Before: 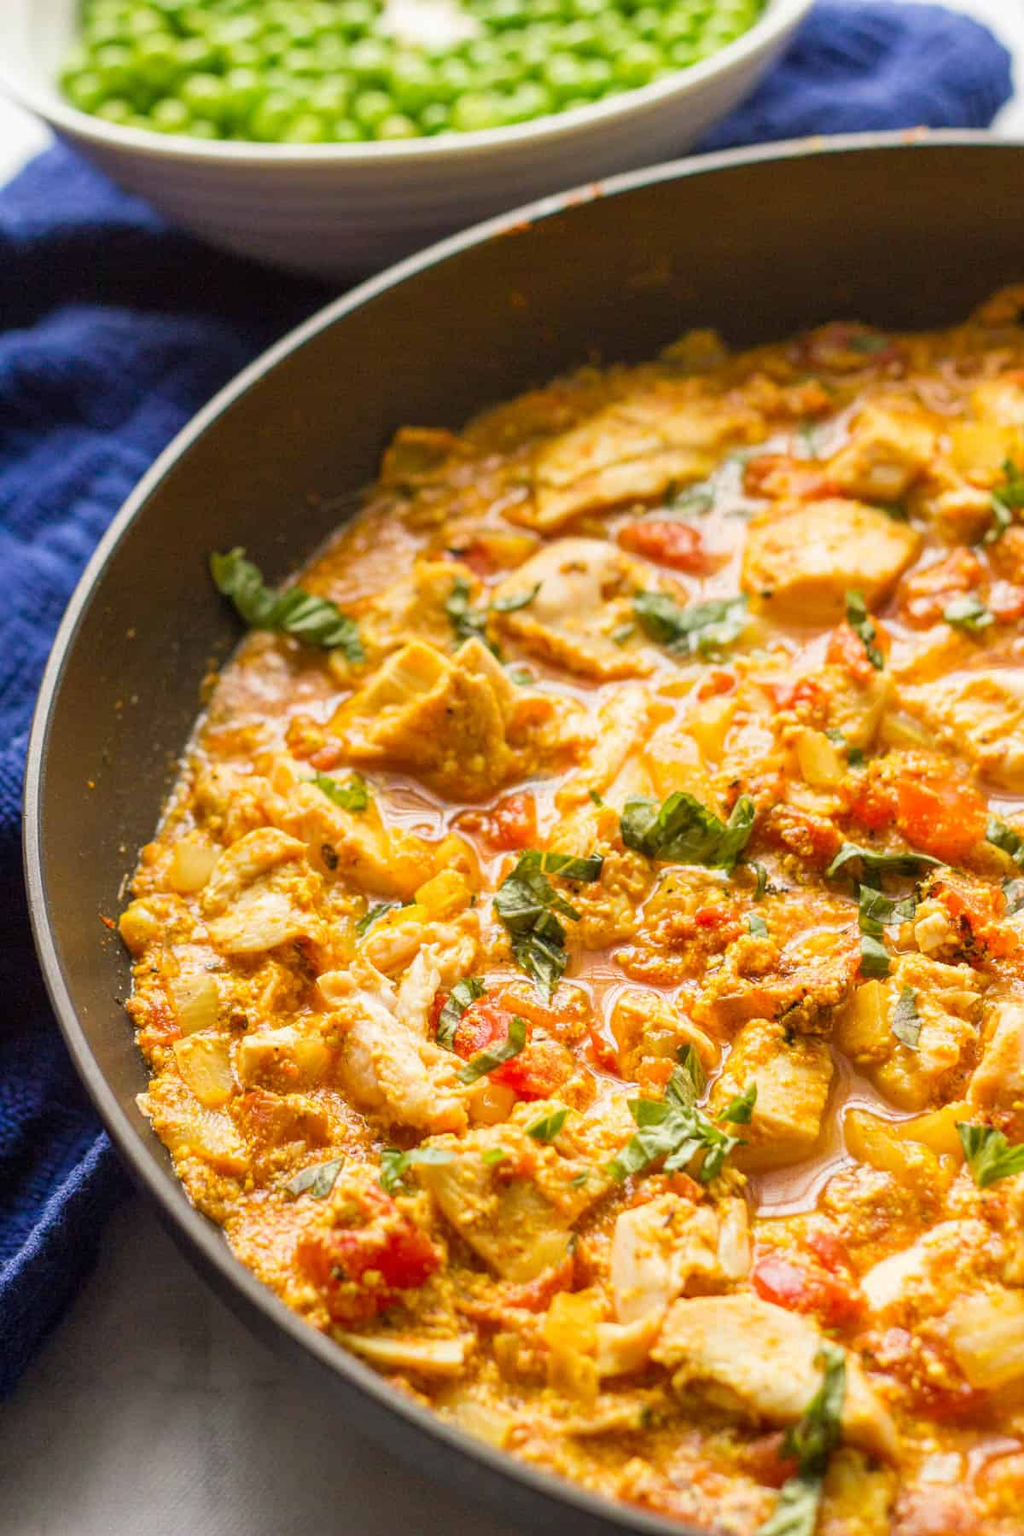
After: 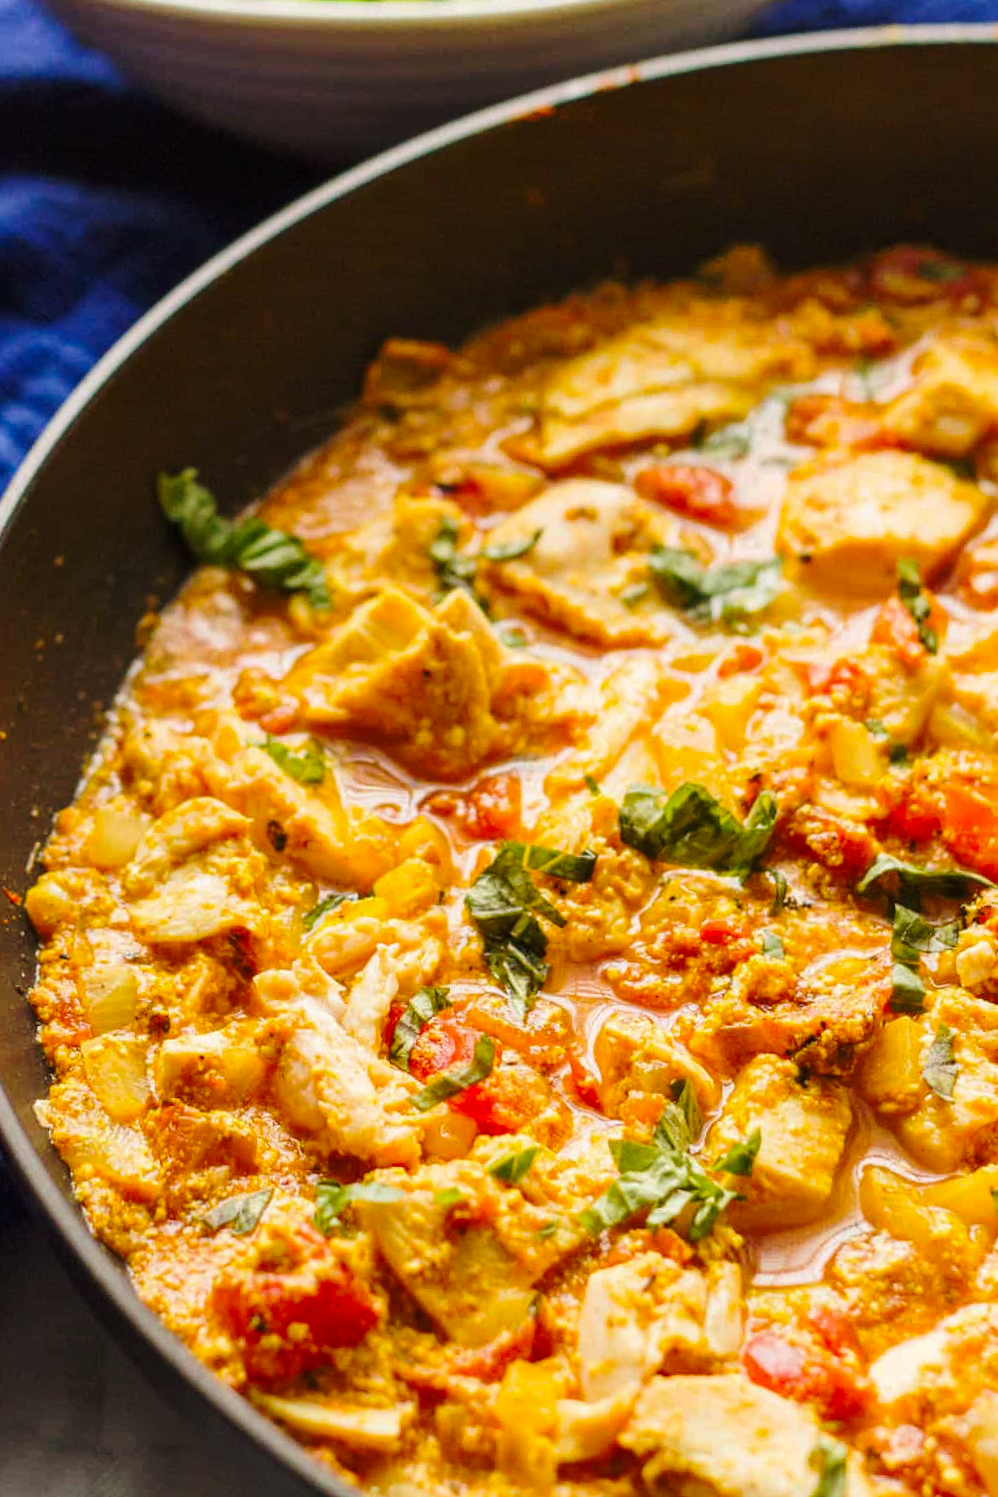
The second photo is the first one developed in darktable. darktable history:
crop and rotate: angle -3.27°, left 5.211%, top 5.211%, right 4.607%, bottom 4.607%
base curve: curves: ch0 [(0, 0) (0.073, 0.04) (0.157, 0.139) (0.492, 0.492) (0.758, 0.758) (1, 1)], preserve colors none
